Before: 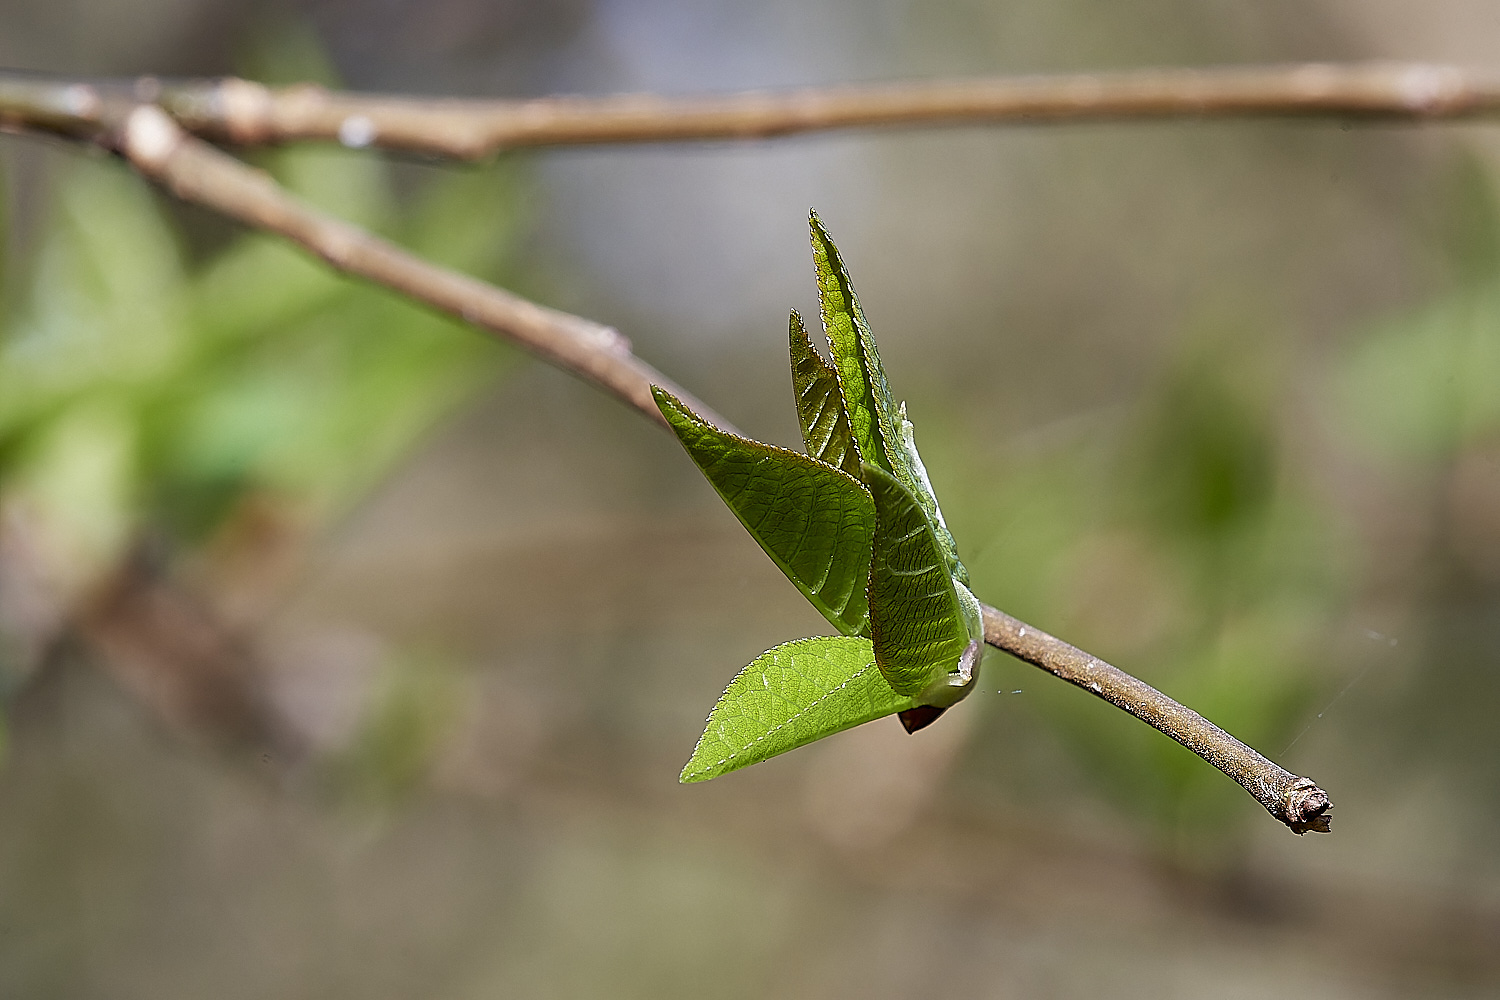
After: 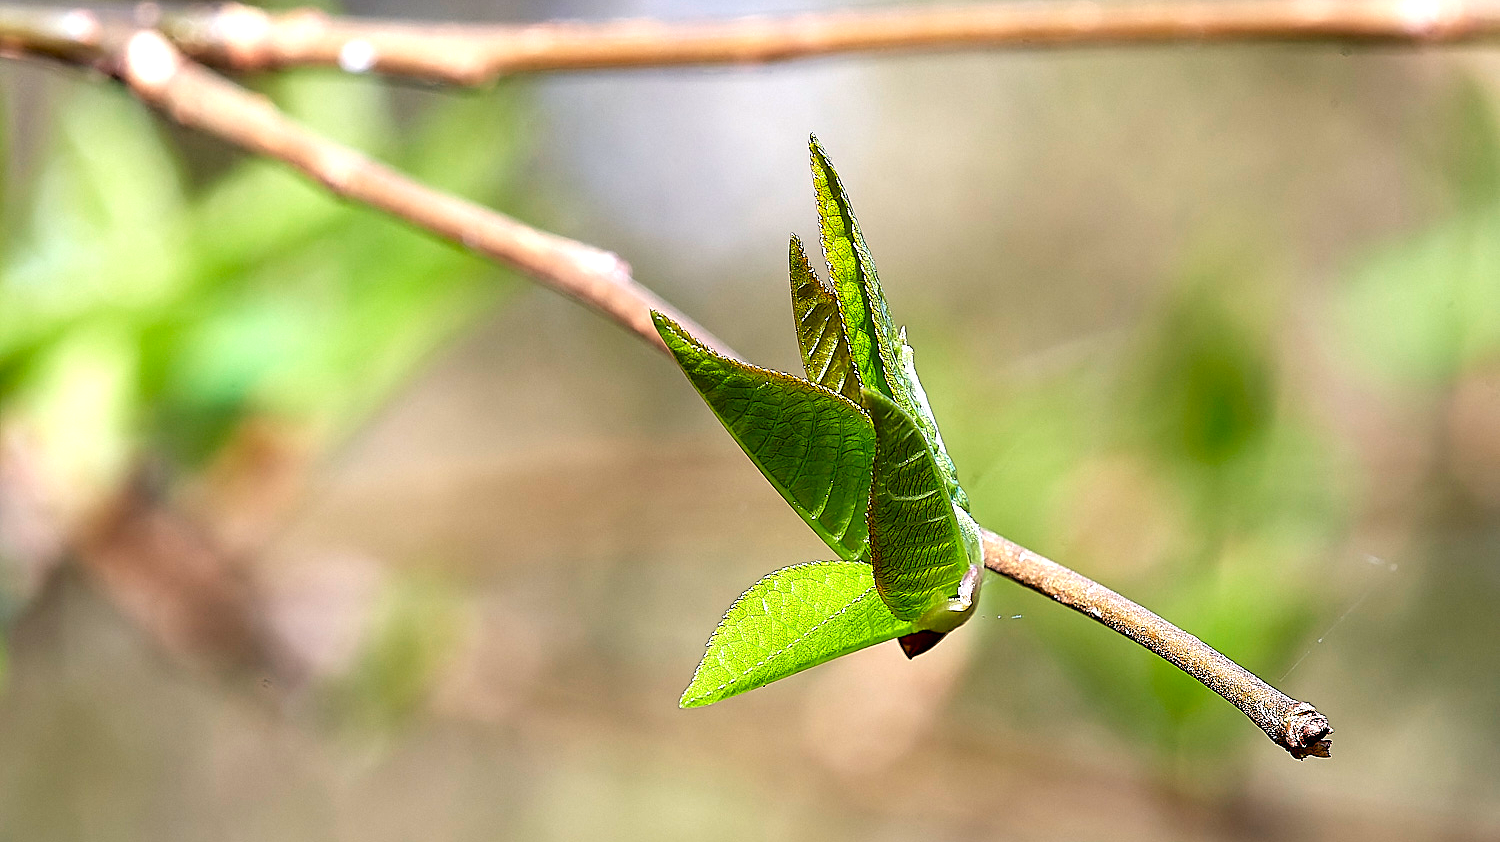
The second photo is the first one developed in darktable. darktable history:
tone curve: curves: ch0 [(0, 0) (0.059, 0.027) (0.162, 0.125) (0.304, 0.279) (0.547, 0.532) (0.828, 0.815) (1, 0.983)]; ch1 [(0, 0) (0.23, 0.166) (0.34, 0.298) (0.371, 0.334) (0.435, 0.413) (0.477, 0.469) (0.499, 0.498) (0.529, 0.544) (0.559, 0.587) (0.743, 0.798) (1, 1)]; ch2 [(0, 0) (0.431, 0.414) (0.498, 0.503) (0.524, 0.531) (0.568, 0.567) (0.6, 0.597) (0.643, 0.631) (0.74, 0.721) (1, 1)], preserve colors none
exposure: black level correction 0, exposure 1.104 EV, compensate highlight preservation false
crop: top 7.574%, bottom 8.172%
contrast brightness saturation: contrast -0.014, brightness -0.013, saturation 0.044
